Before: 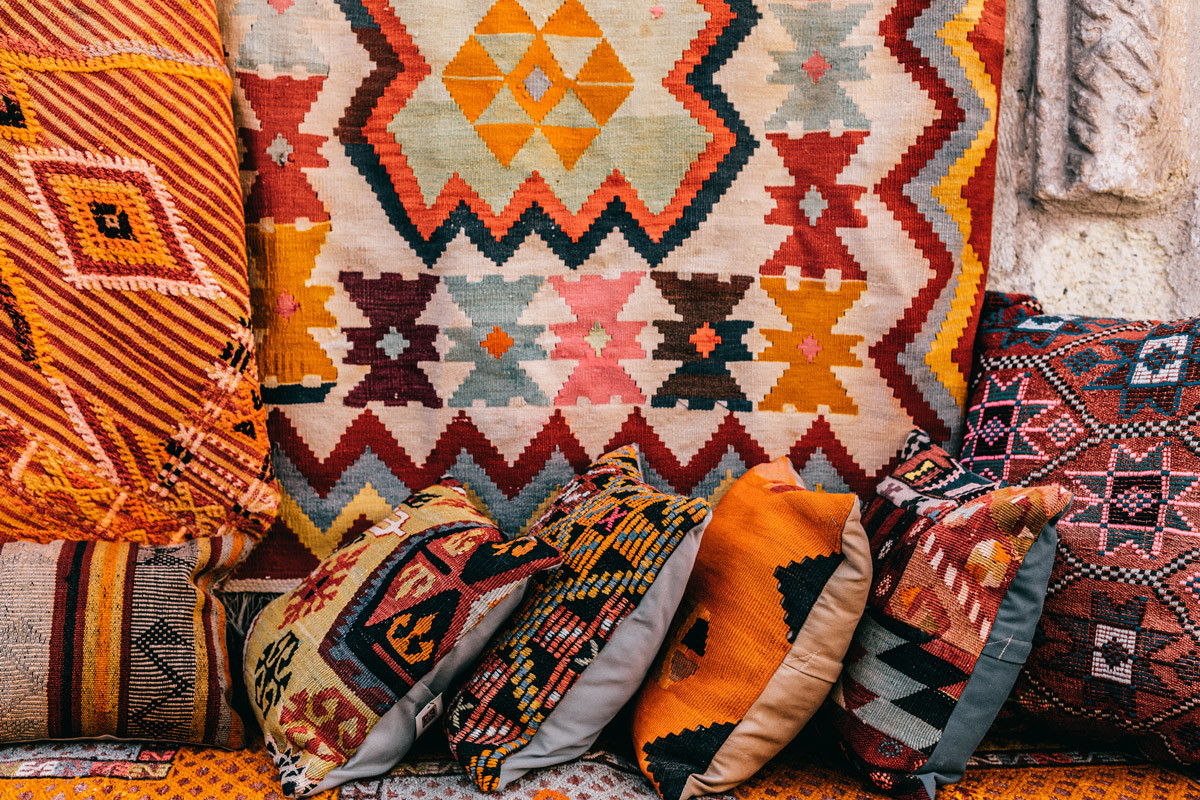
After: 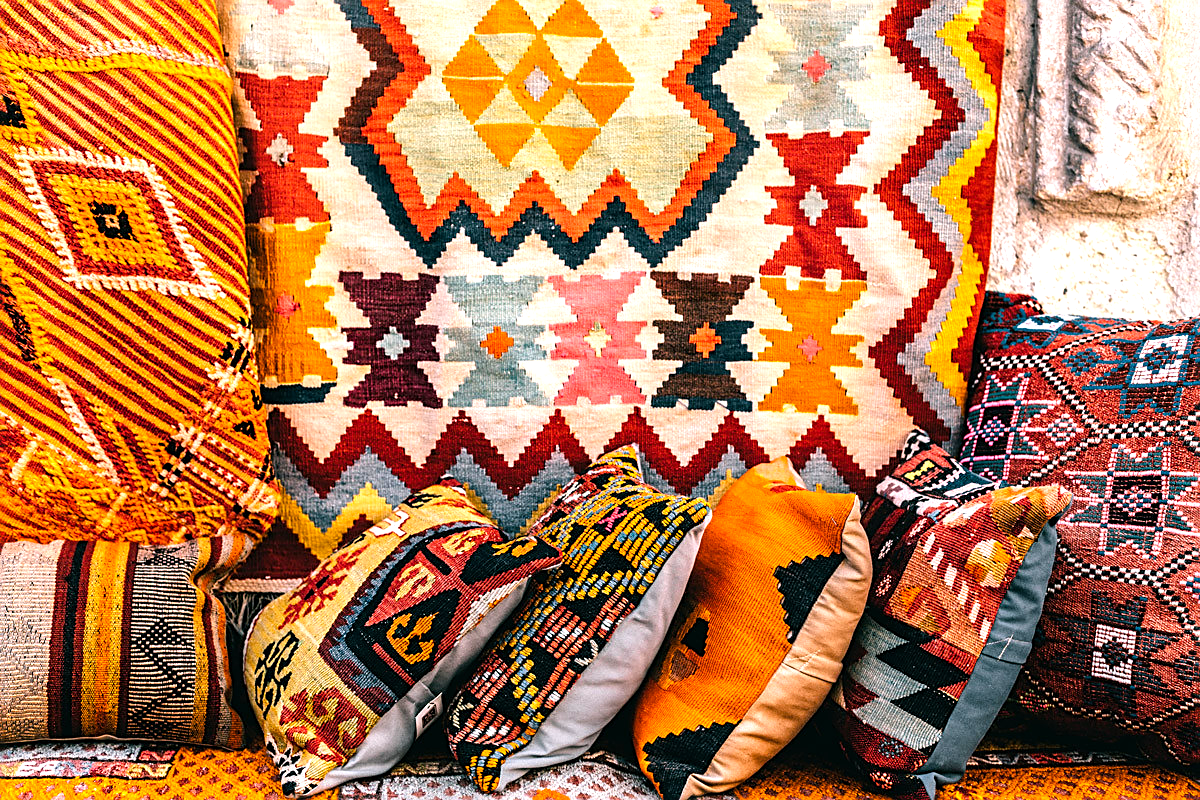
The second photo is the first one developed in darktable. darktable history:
exposure: exposure 0.512 EV, compensate exposure bias true, compensate highlight preservation false
tone equalizer: -8 EV -0.434 EV, -7 EV -0.369 EV, -6 EV -0.331 EV, -5 EV -0.257 EV, -3 EV 0.233 EV, -2 EV 0.345 EV, -1 EV 0.398 EV, +0 EV 0.411 EV
sharpen: on, module defaults
color balance rgb: perceptual saturation grading › global saturation 16.676%, global vibrance 14.725%
